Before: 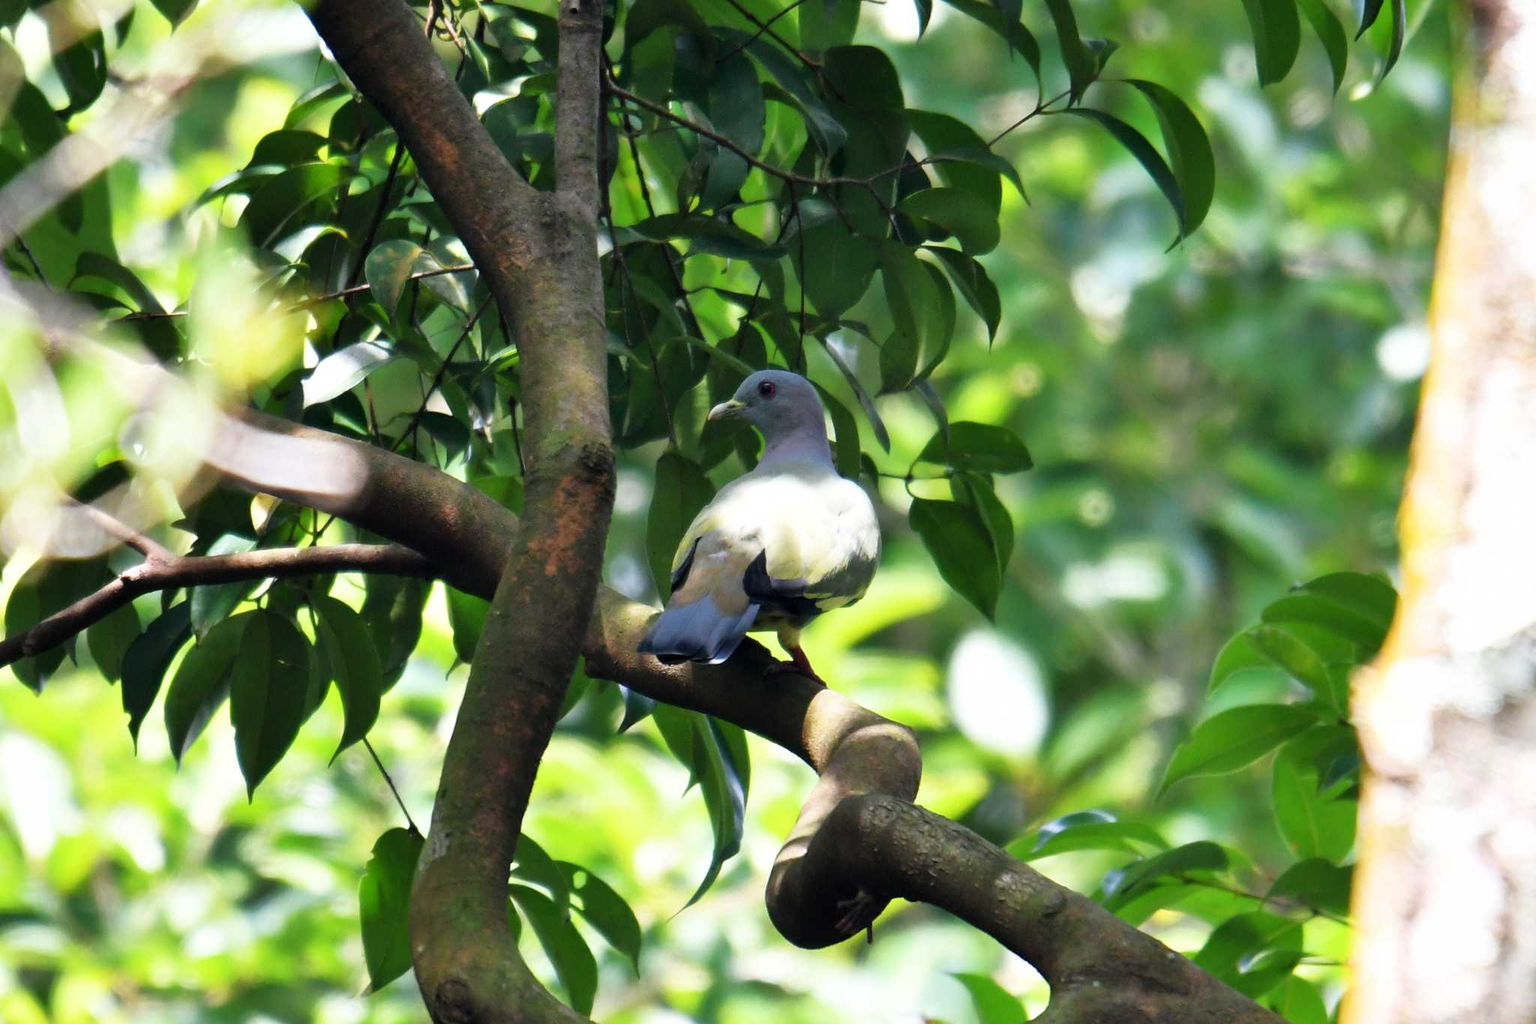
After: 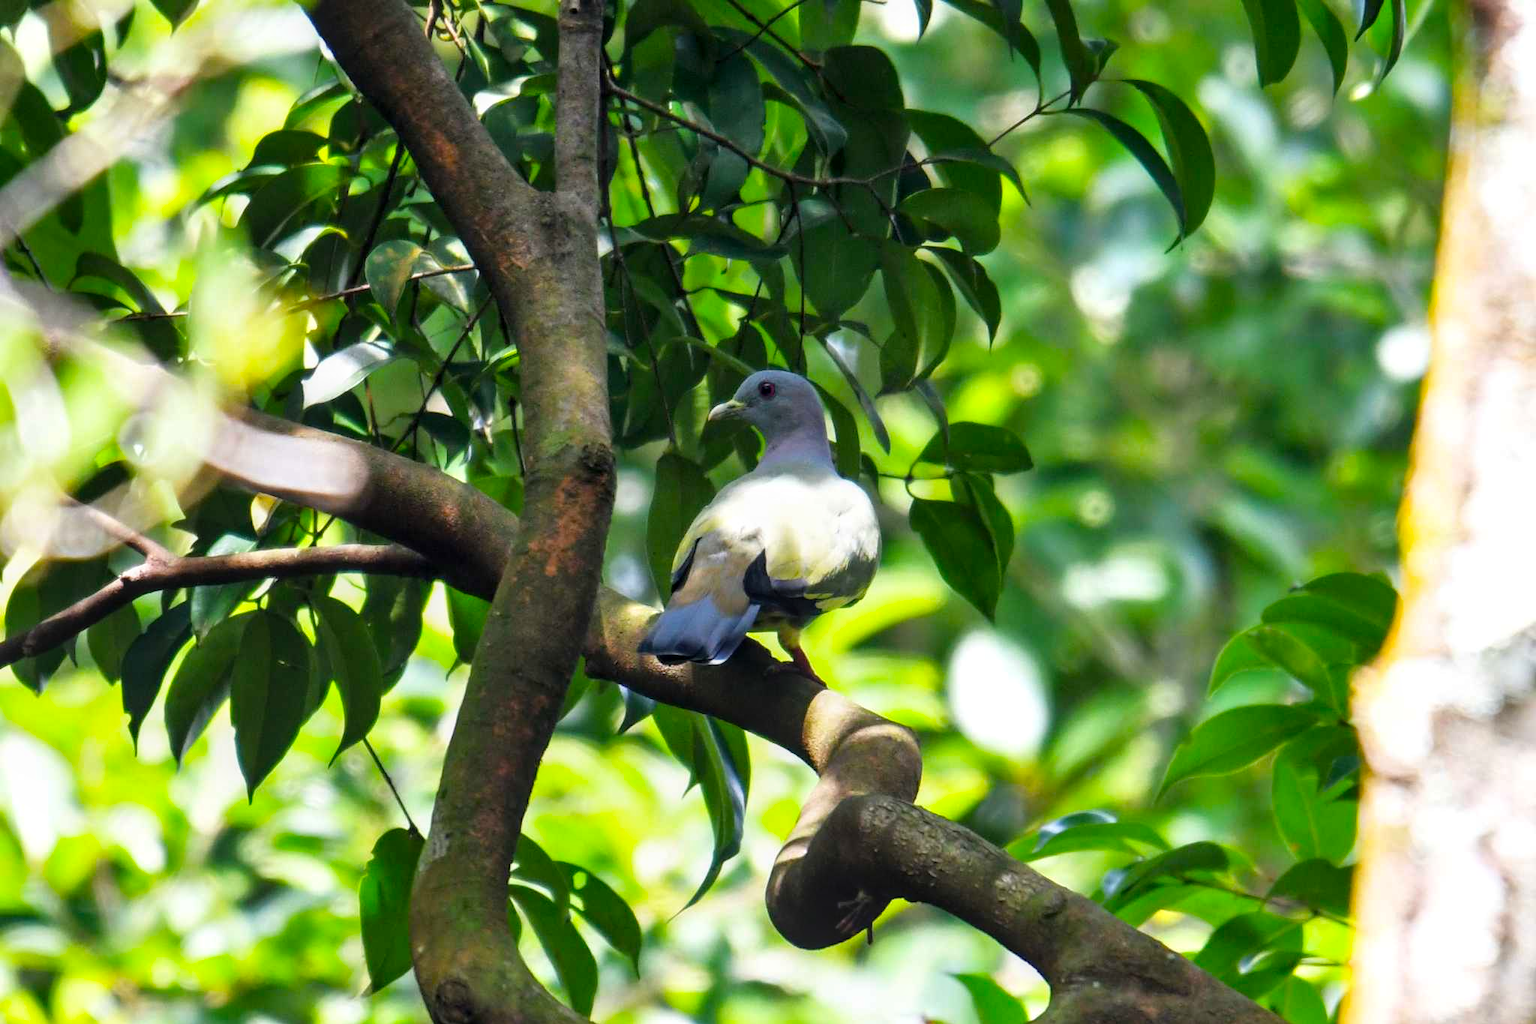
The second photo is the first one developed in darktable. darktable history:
color balance: output saturation 120%
local contrast: on, module defaults
